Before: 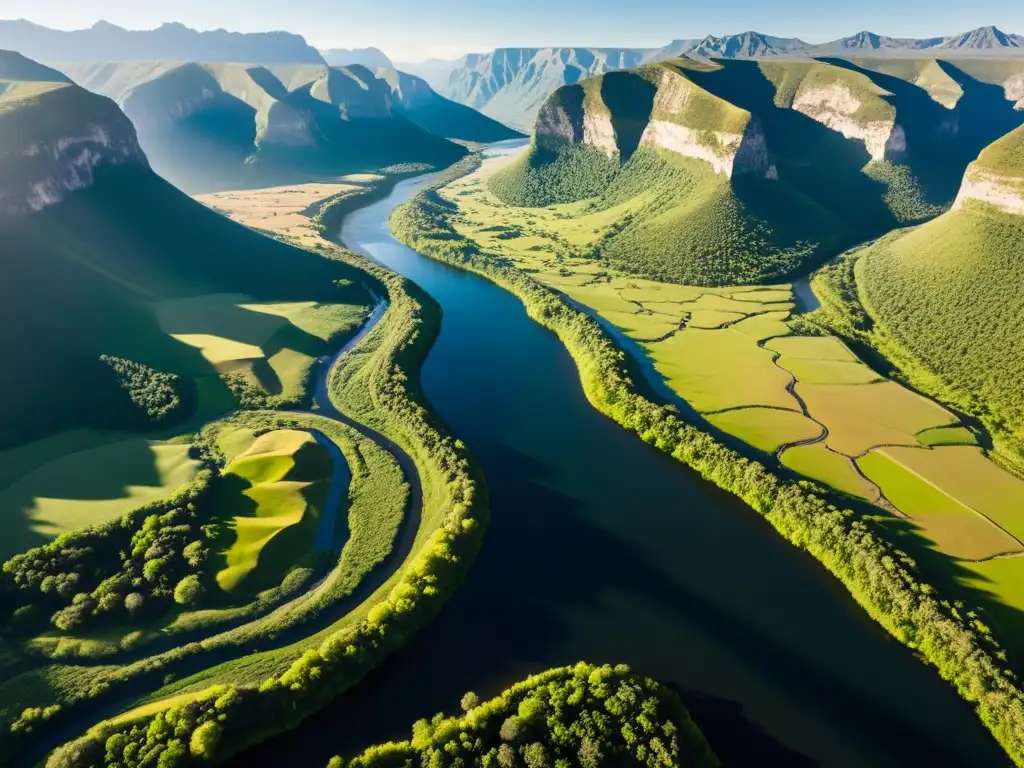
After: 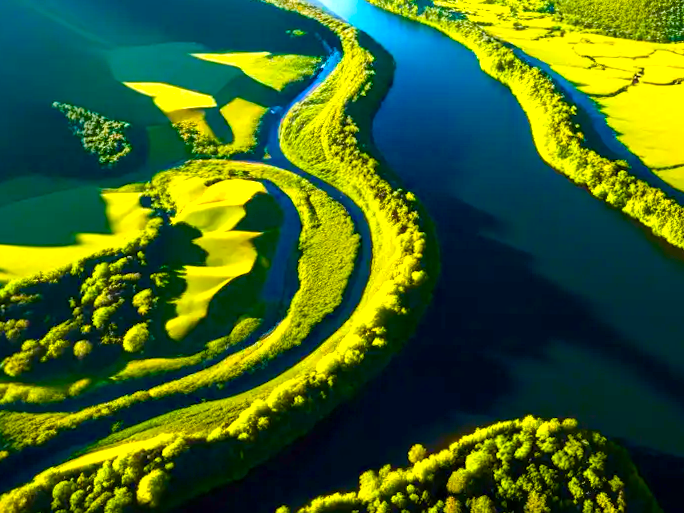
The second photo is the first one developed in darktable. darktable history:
color balance rgb: linear chroma grading › global chroma 25%, perceptual saturation grading › global saturation 40%, perceptual saturation grading › highlights -50%, perceptual saturation grading › shadows 30%, perceptual brilliance grading › global brilliance 25%, global vibrance 60%
crop and rotate: angle -0.82°, left 3.85%, top 31.828%, right 27.992%
